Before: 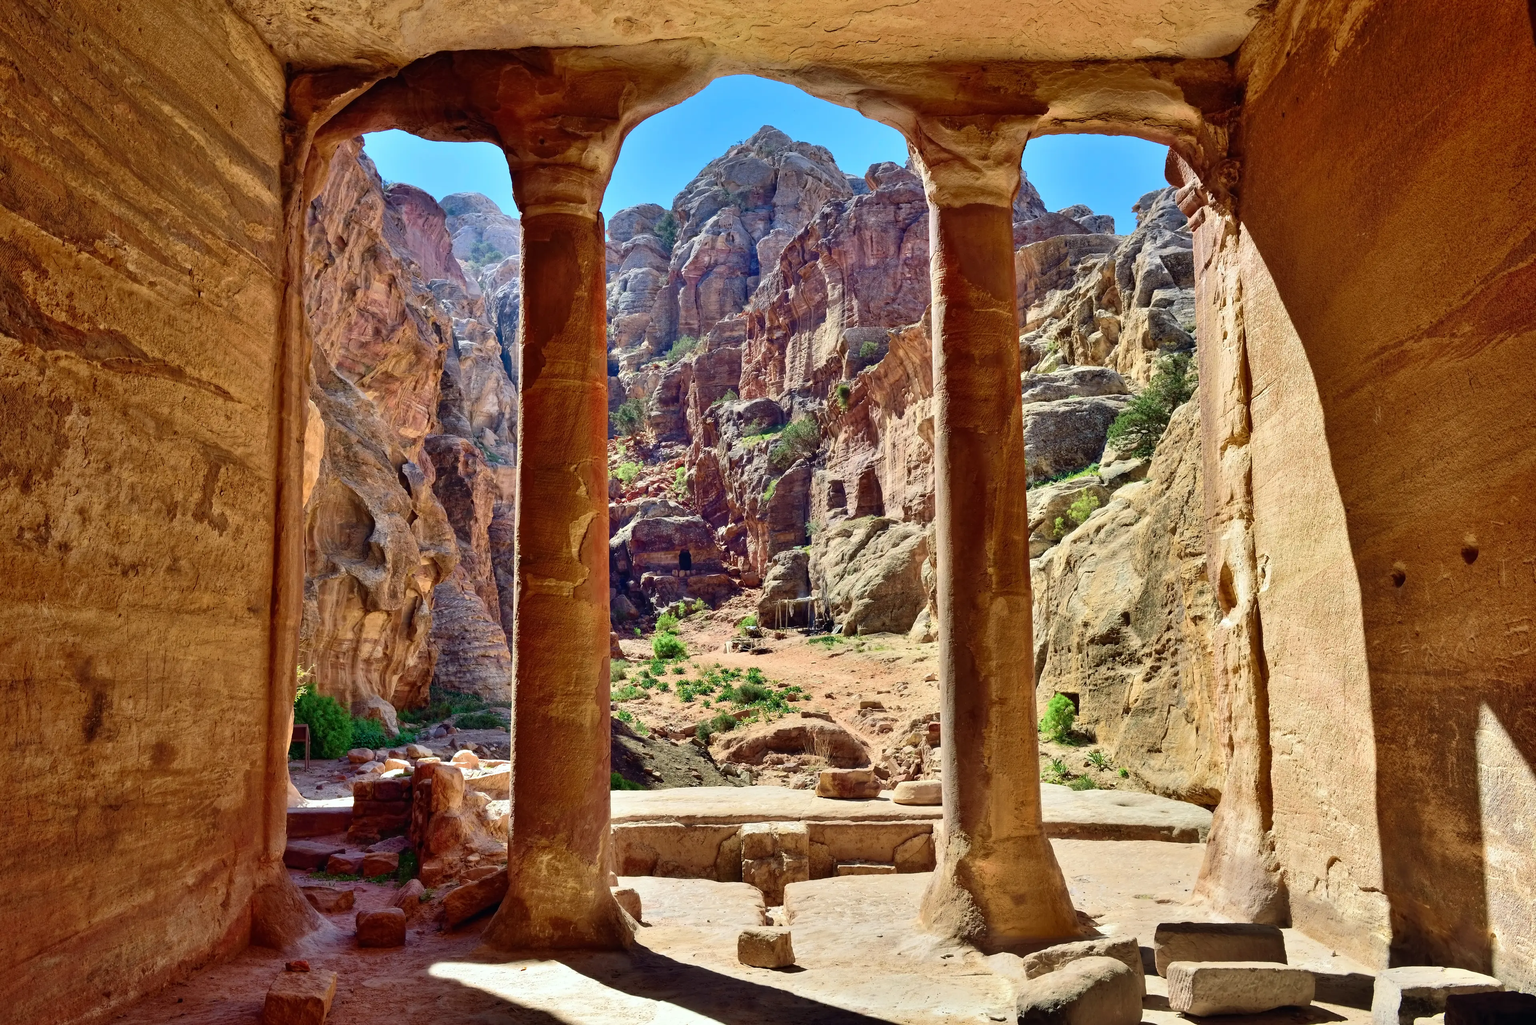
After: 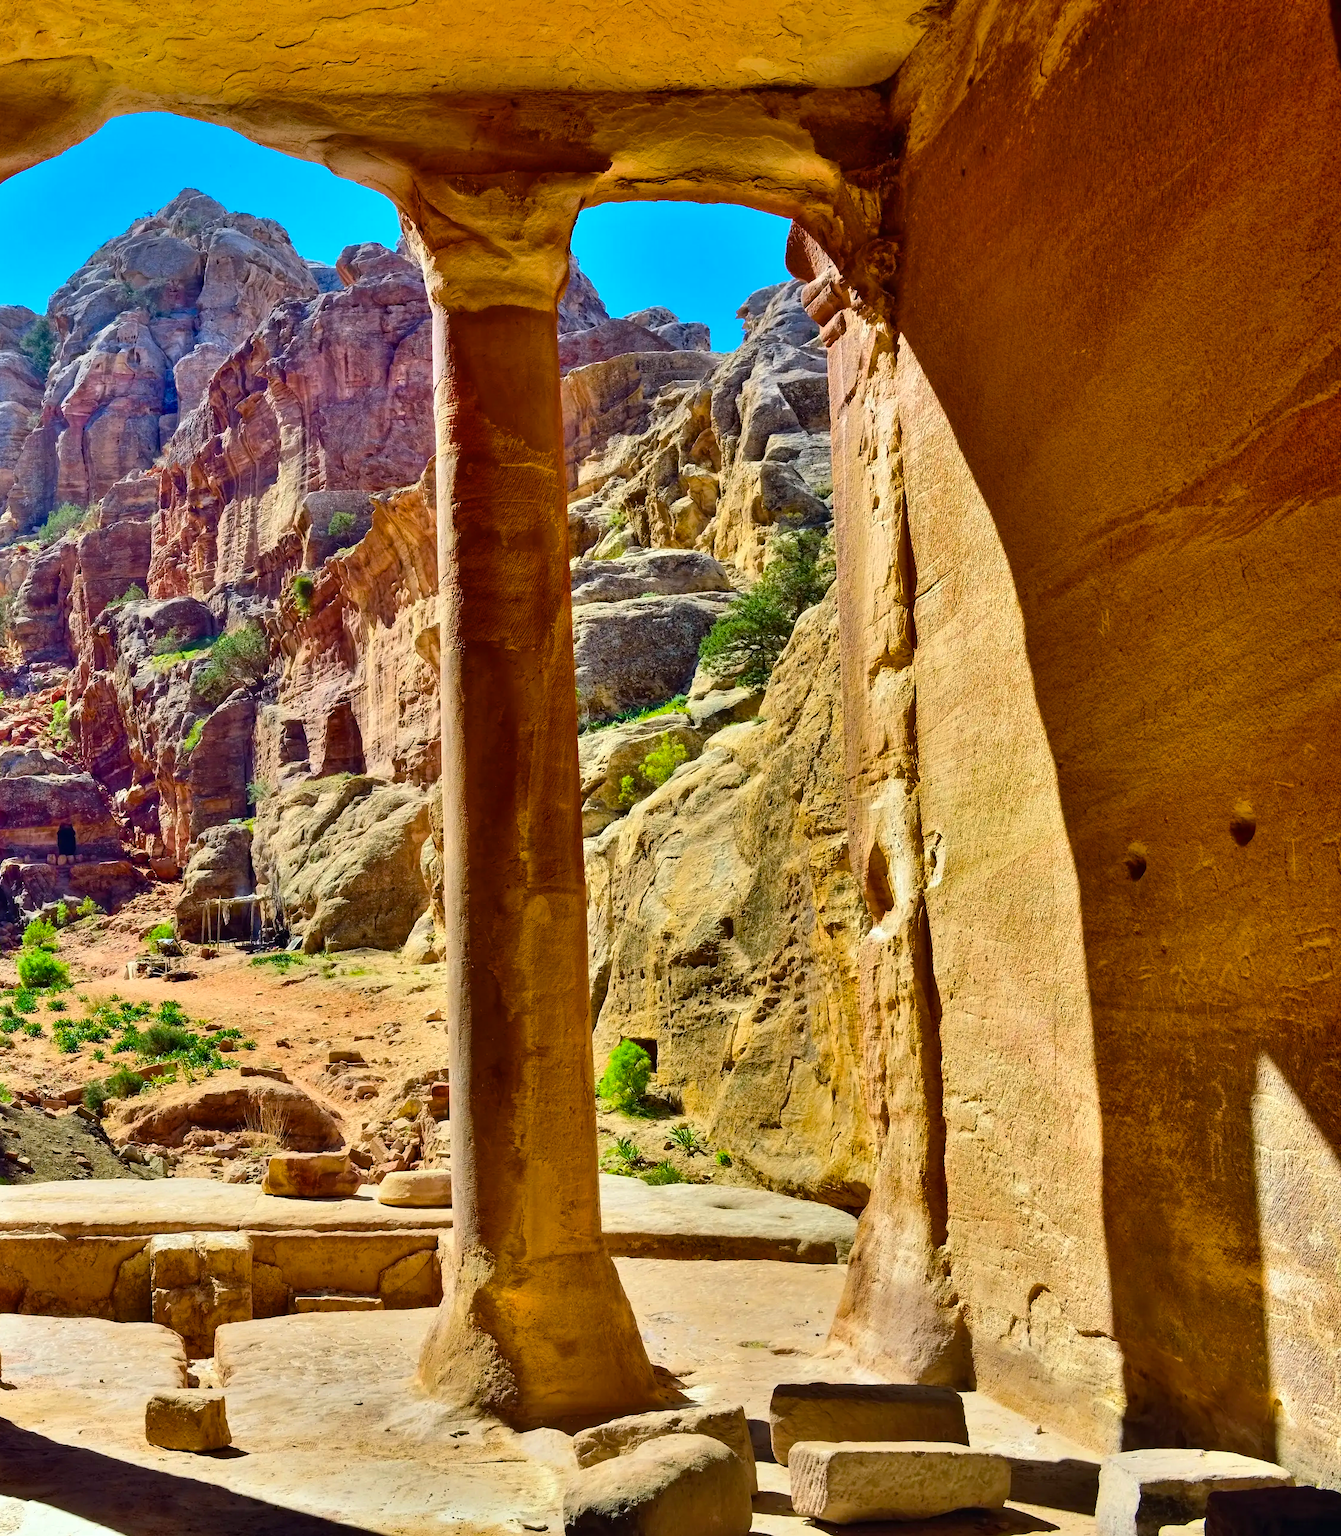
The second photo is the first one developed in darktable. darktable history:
crop: left 41.725%
shadows and highlights: shadows 30.58, highlights -62.56, soften with gaussian
color balance rgb: linear chroma grading › global chroma 15.382%, perceptual saturation grading › global saturation 25.803%, global vibrance 15.101%
